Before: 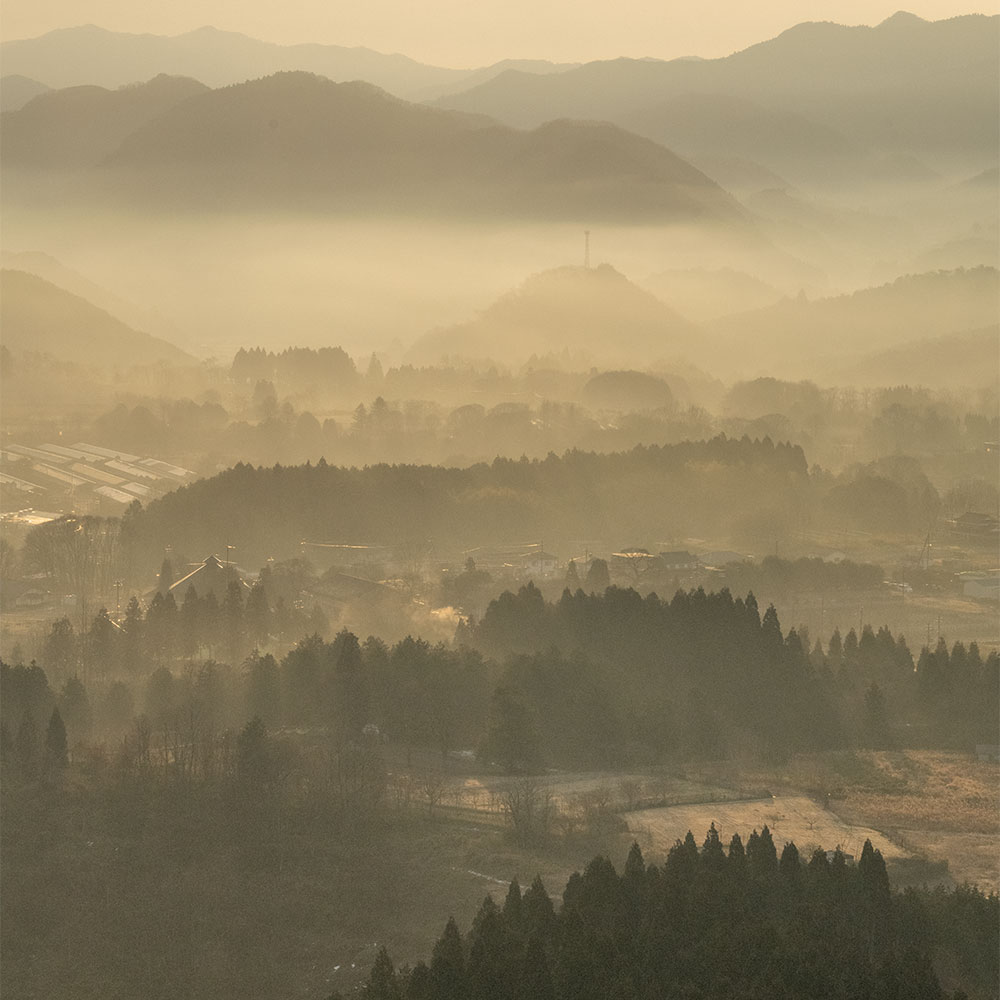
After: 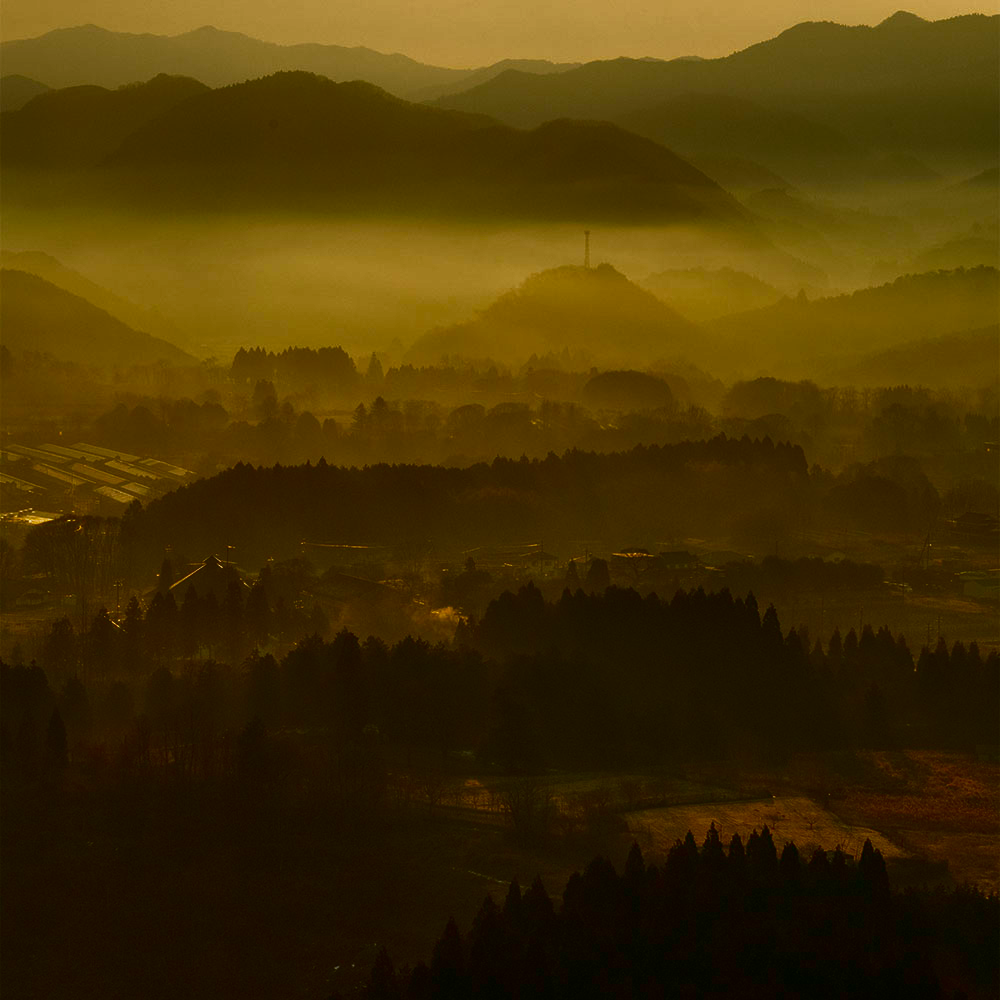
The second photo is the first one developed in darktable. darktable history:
contrast brightness saturation: brightness -0.999, saturation 0.998
